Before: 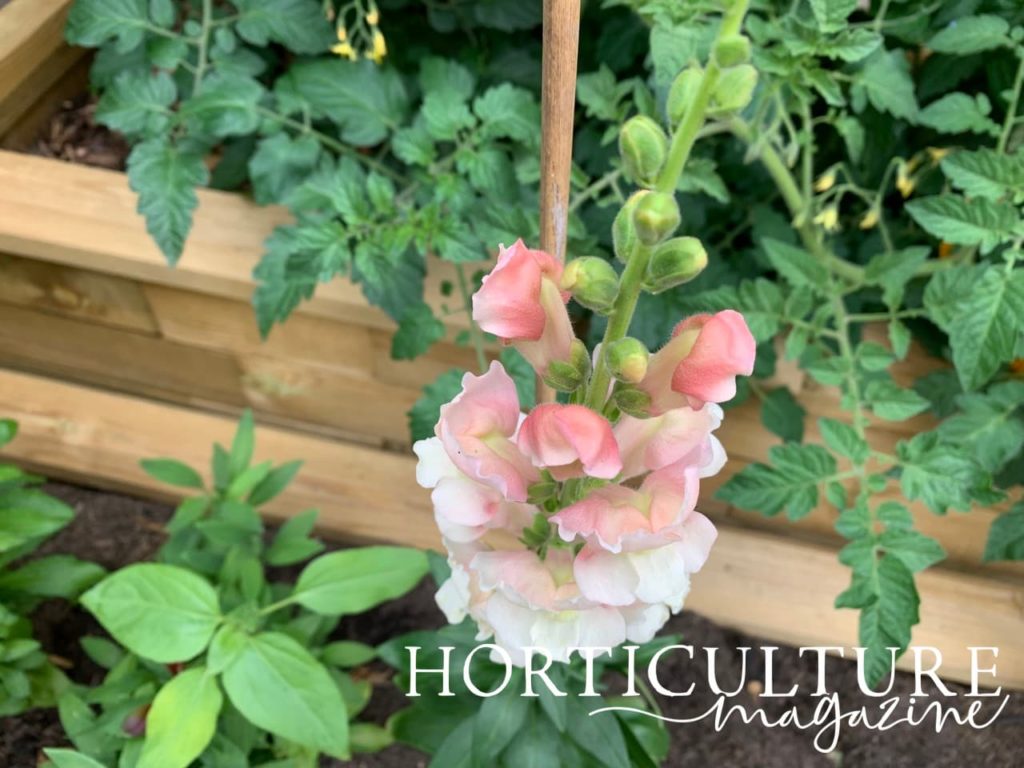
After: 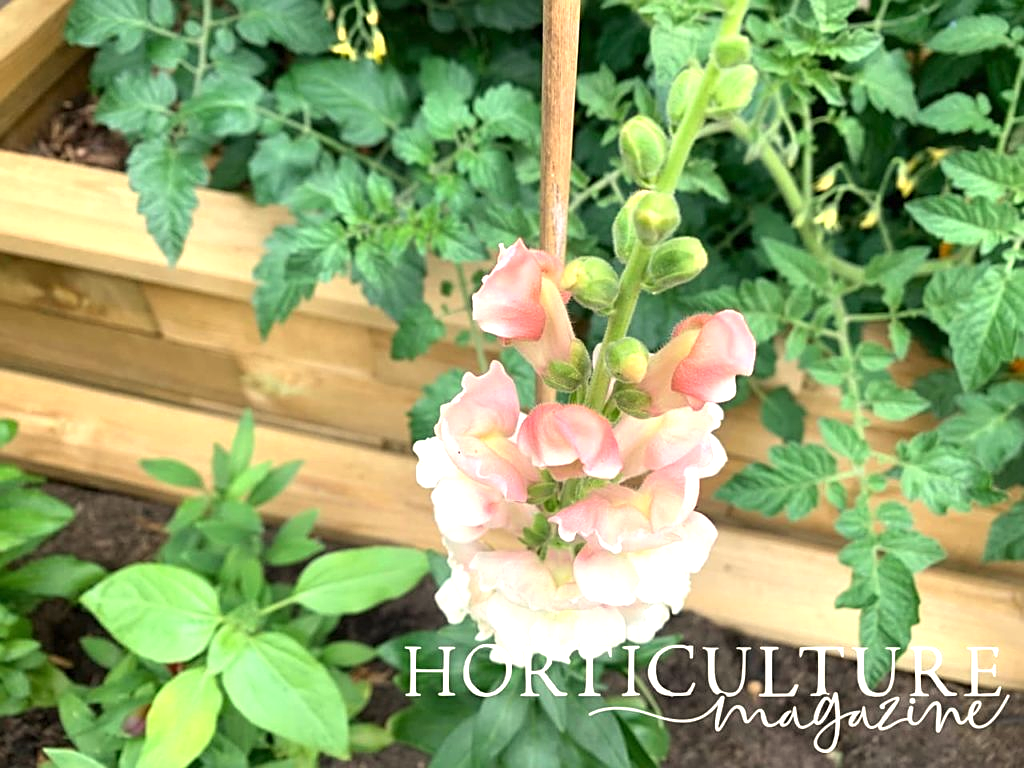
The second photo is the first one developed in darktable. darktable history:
sharpen: on, module defaults
exposure: black level correction 0, exposure 0.7 EV, compensate exposure bias true, compensate highlight preservation false
white balance: red 1.029, blue 0.92
